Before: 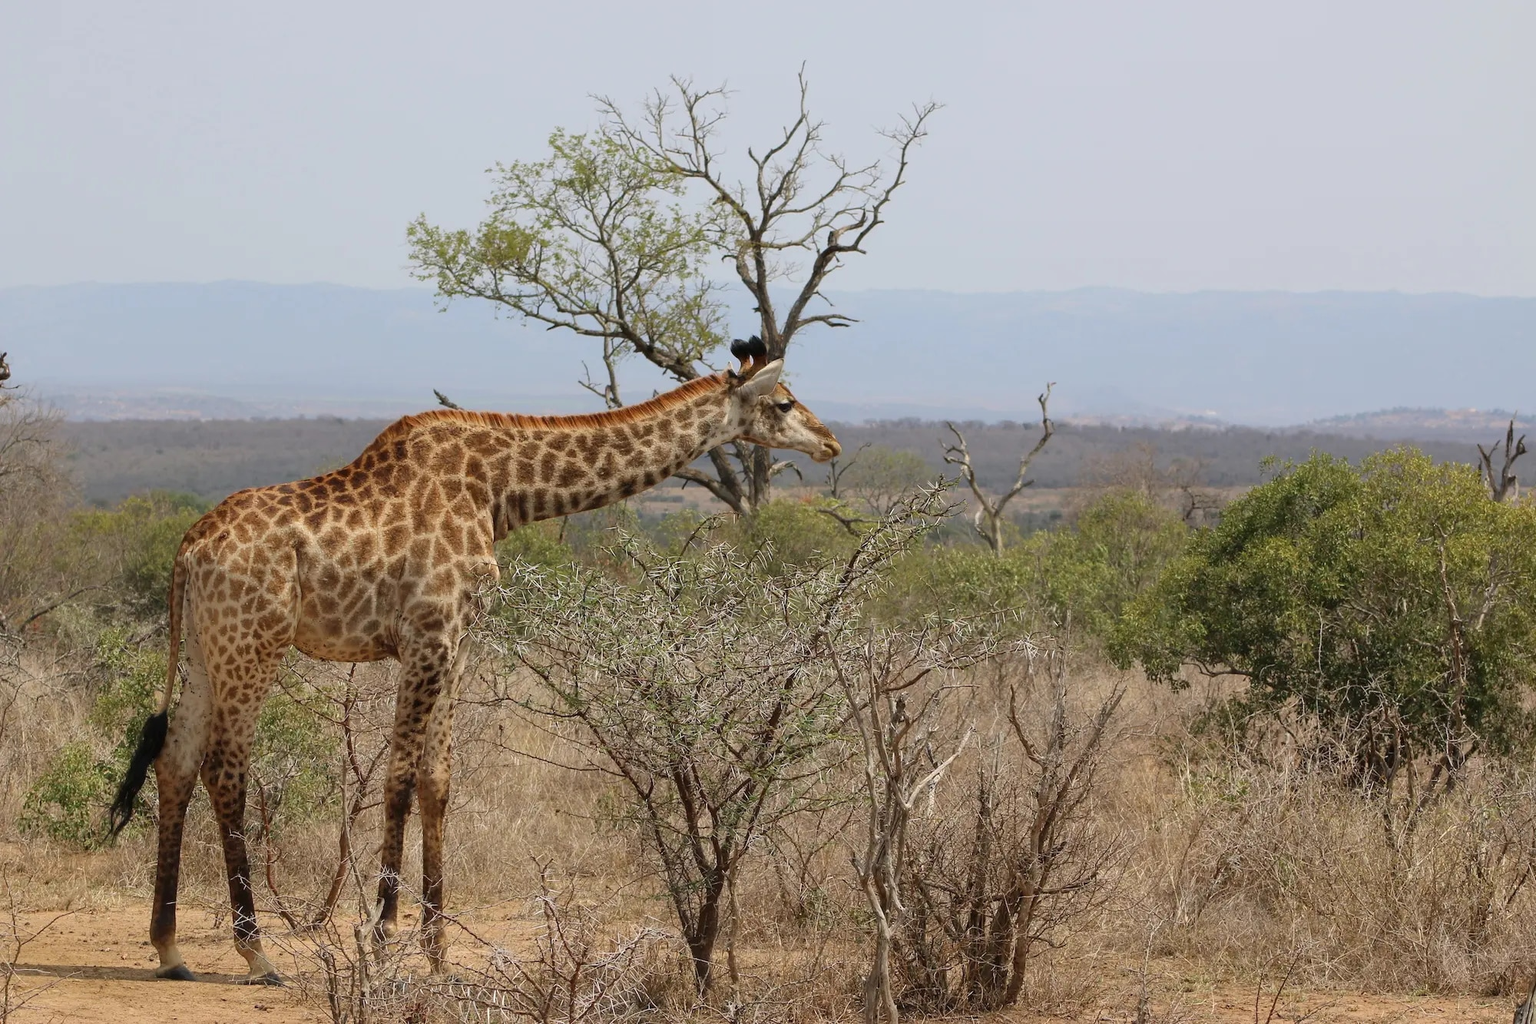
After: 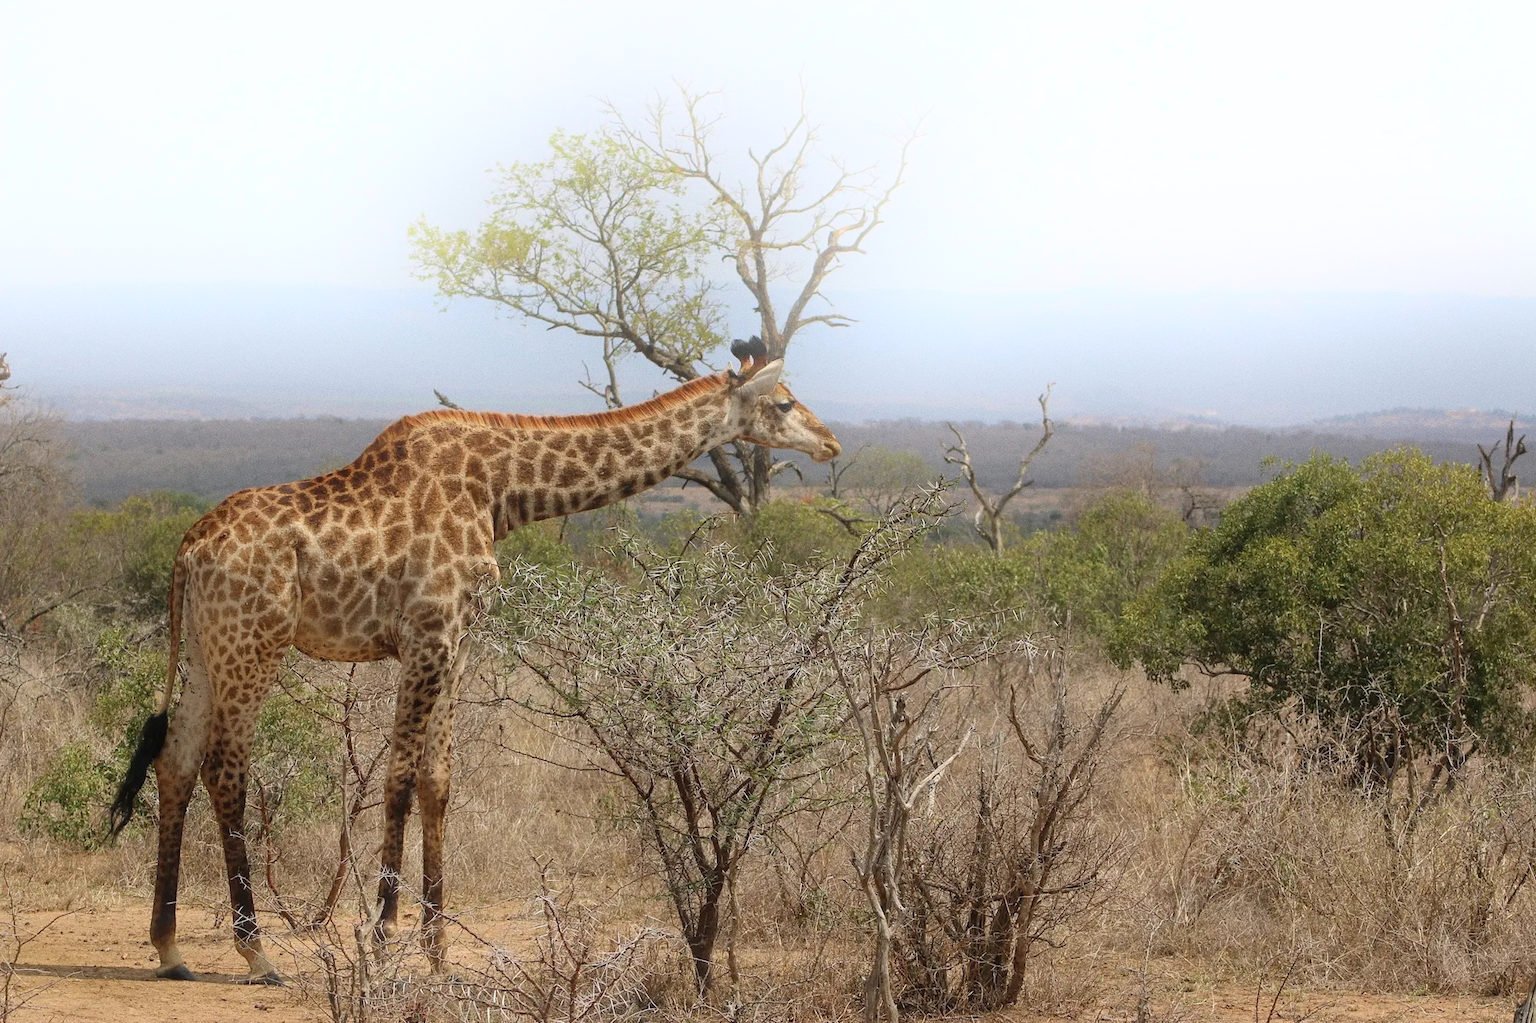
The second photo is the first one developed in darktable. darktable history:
grain: coarseness 0.09 ISO
bloom: on, module defaults
